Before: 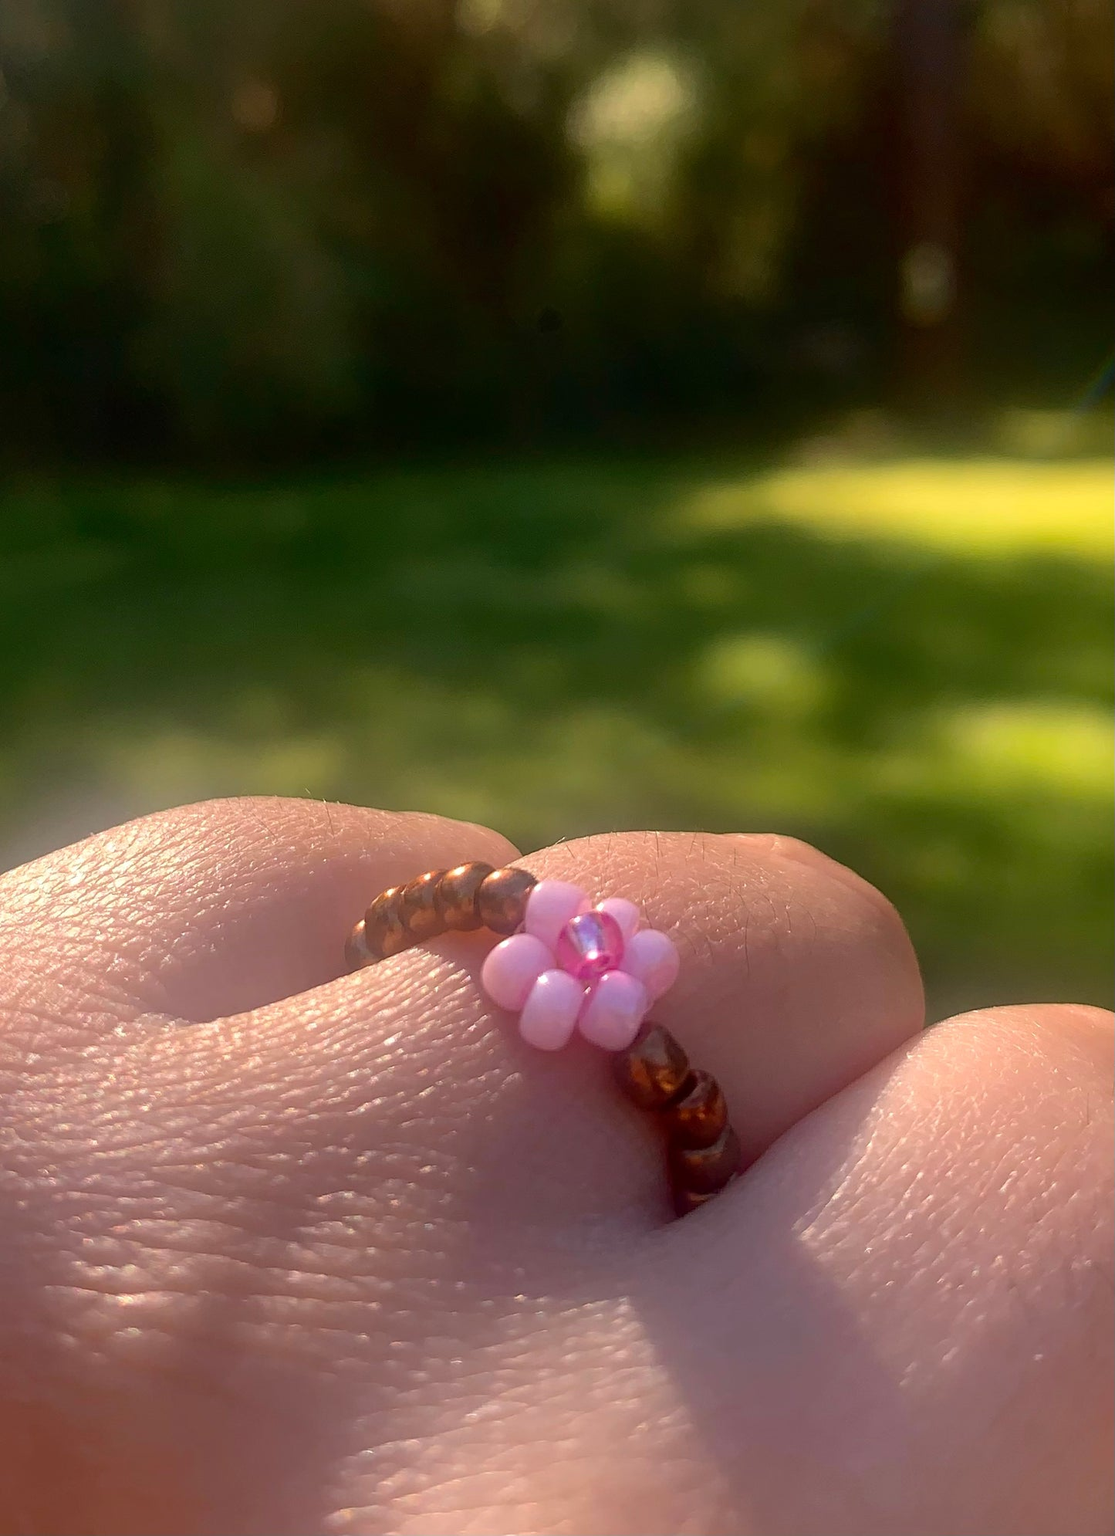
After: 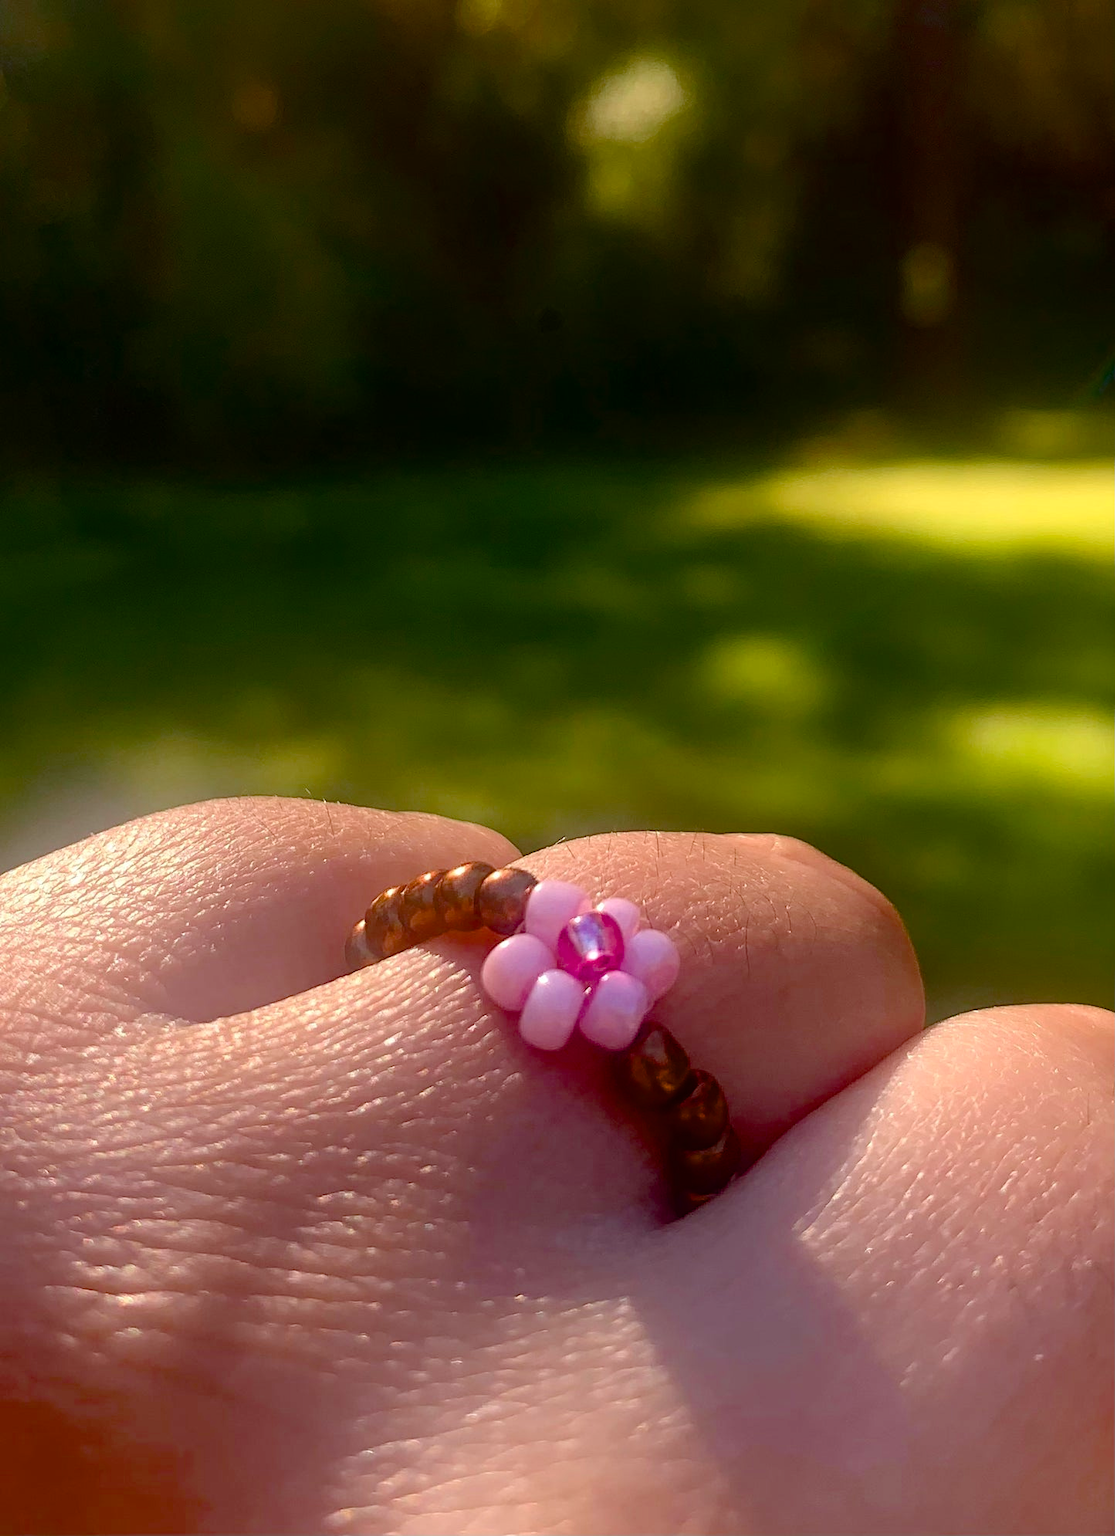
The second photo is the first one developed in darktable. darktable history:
color balance rgb: perceptual saturation grading › global saturation 20%, perceptual saturation grading › highlights -25.511%, perceptual saturation grading › shadows 24.423%, global vibrance 16.579%, saturation formula JzAzBz (2021)
